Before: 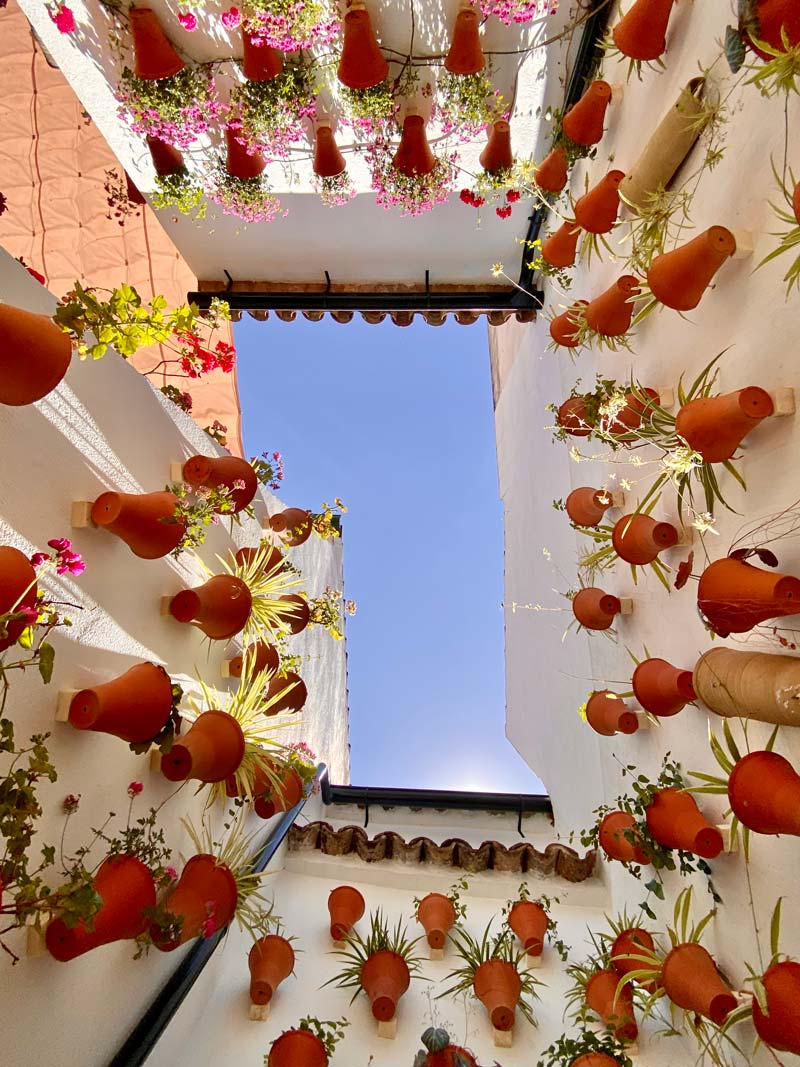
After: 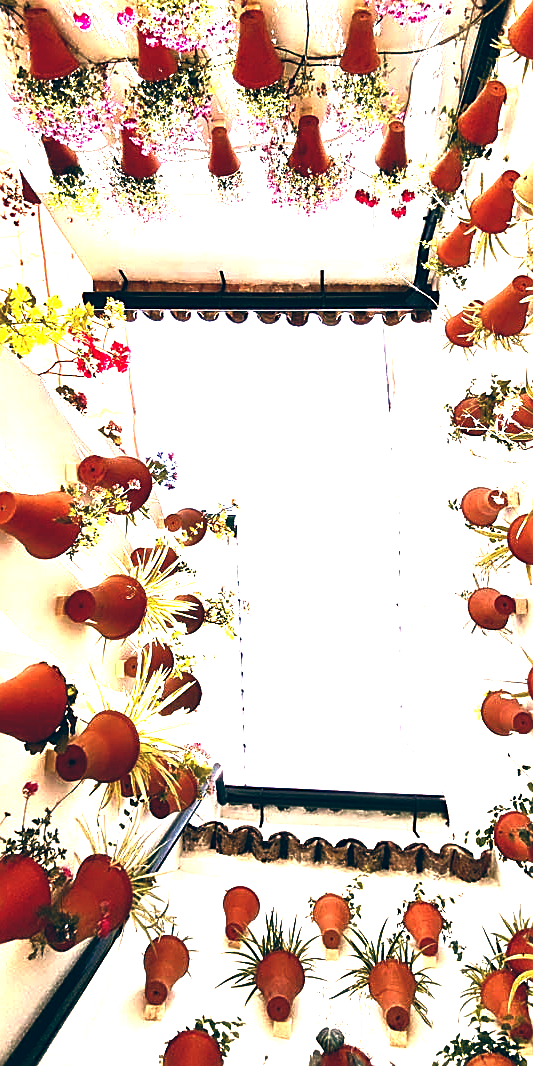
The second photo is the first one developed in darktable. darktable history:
rgb curve: curves: ch0 [(0, 0) (0.415, 0.237) (1, 1)]
sharpen: on, module defaults
color balance: lift [1.006, 0.985, 1.002, 1.015], gamma [1, 0.953, 1.008, 1.047], gain [1.076, 1.13, 1.004, 0.87]
exposure: black level correction 0, exposure 1.2 EV, compensate highlight preservation false
tone equalizer: -8 EV -0.75 EV, -7 EV -0.7 EV, -6 EV -0.6 EV, -5 EV -0.4 EV, -3 EV 0.4 EV, -2 EV 0.6 EV, -1 EV 0.7 EV, +0 EV 0.75 EV, edges refinement/feathering 500, mask exposure compensation -1.57 EV, preserve details no
crop and rotate: left 13.342%, right 19.991%
